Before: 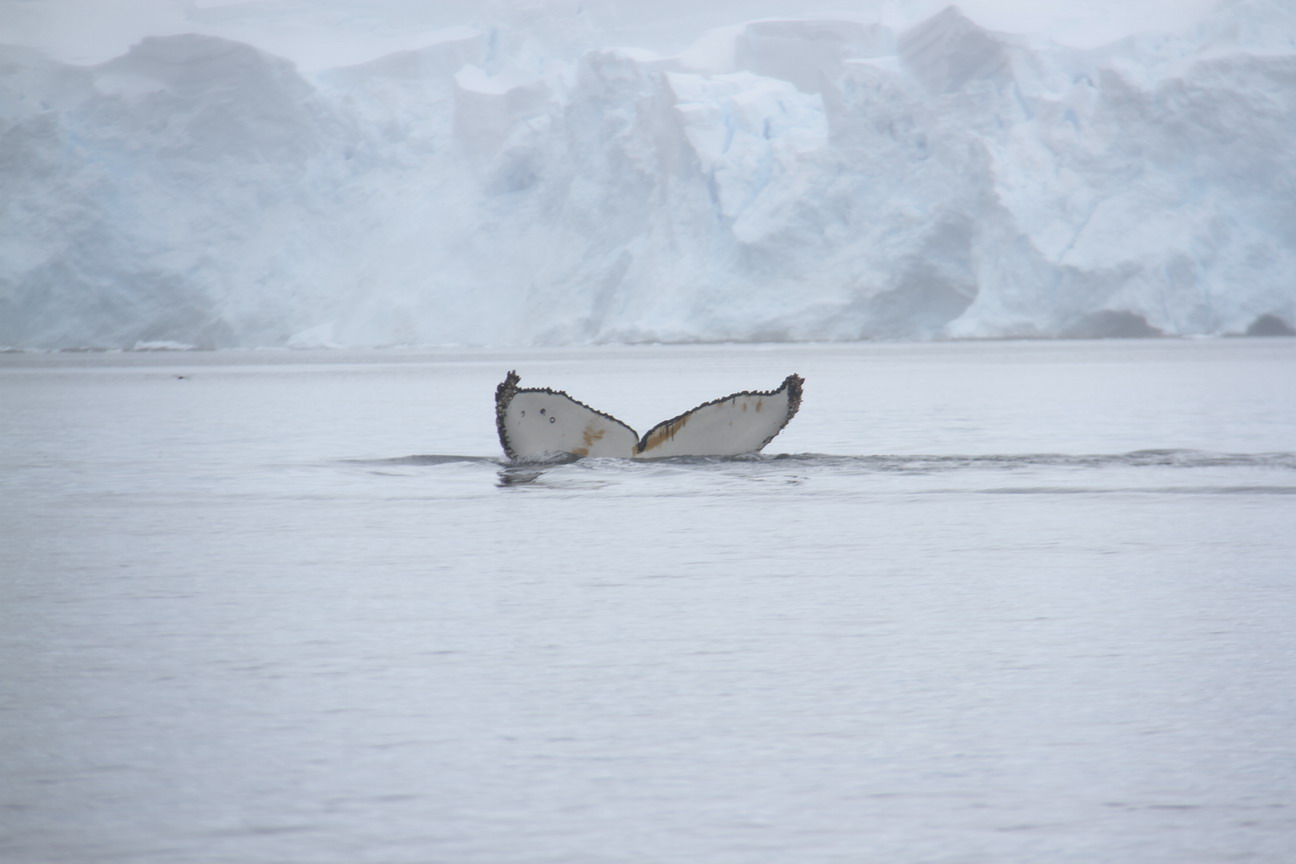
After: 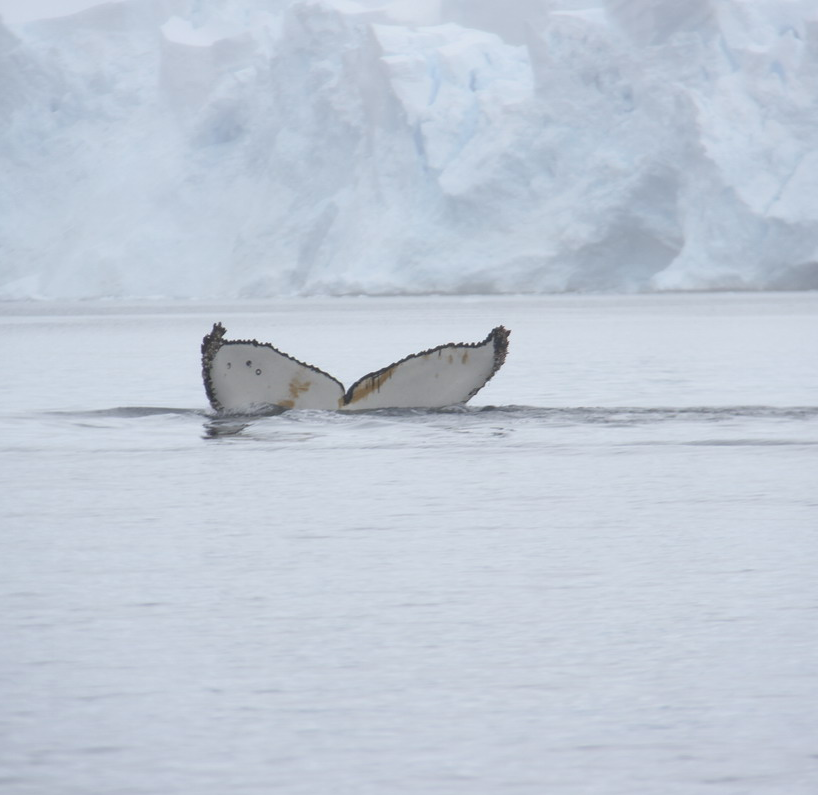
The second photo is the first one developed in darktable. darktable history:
crop and rotate: left 22.722%, top 5.625%, right 14.104%, bottom 2.356%
